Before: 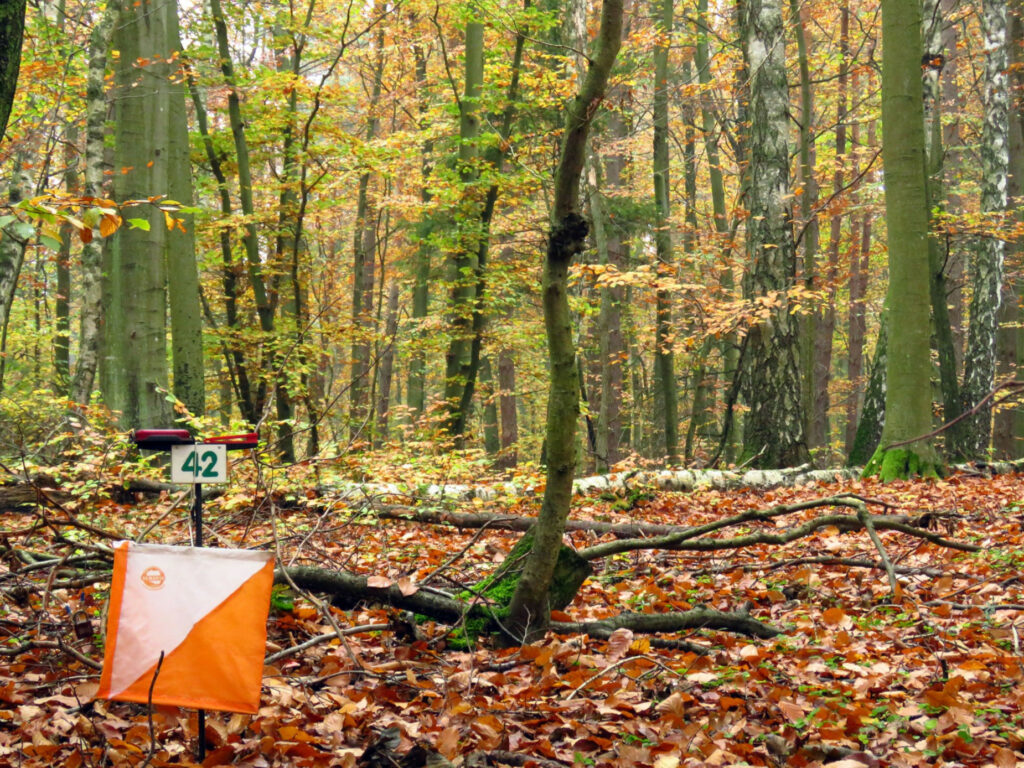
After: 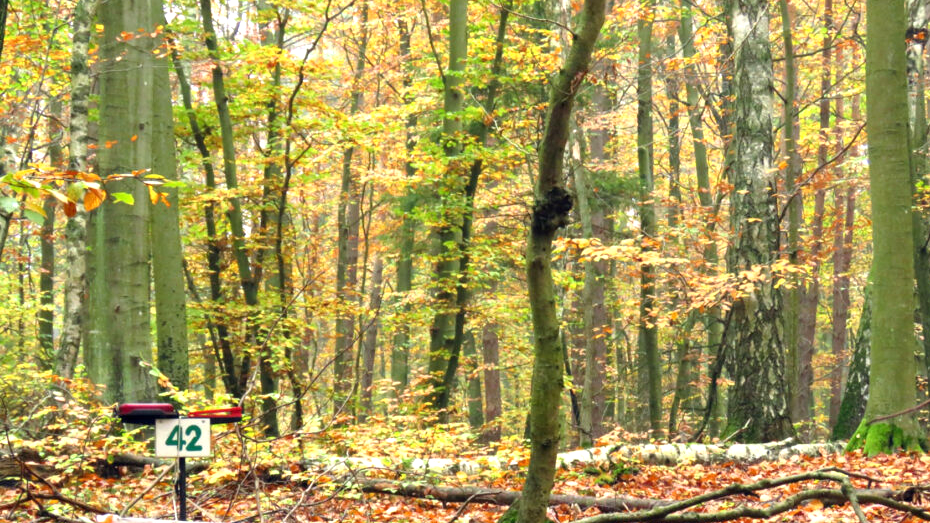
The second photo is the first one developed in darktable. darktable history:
exposure: exposure 0.6 EV, compensate highlight preservation false
crop: left 1.598%, top 3.413%, right 7.554%, bottom 28.408%
